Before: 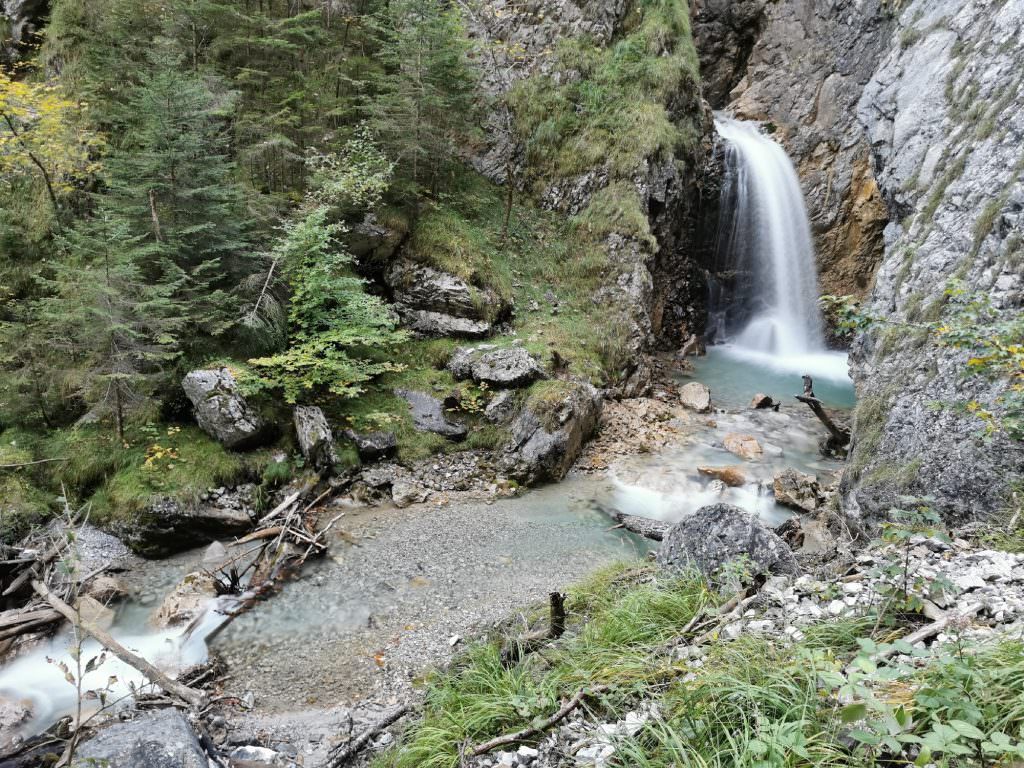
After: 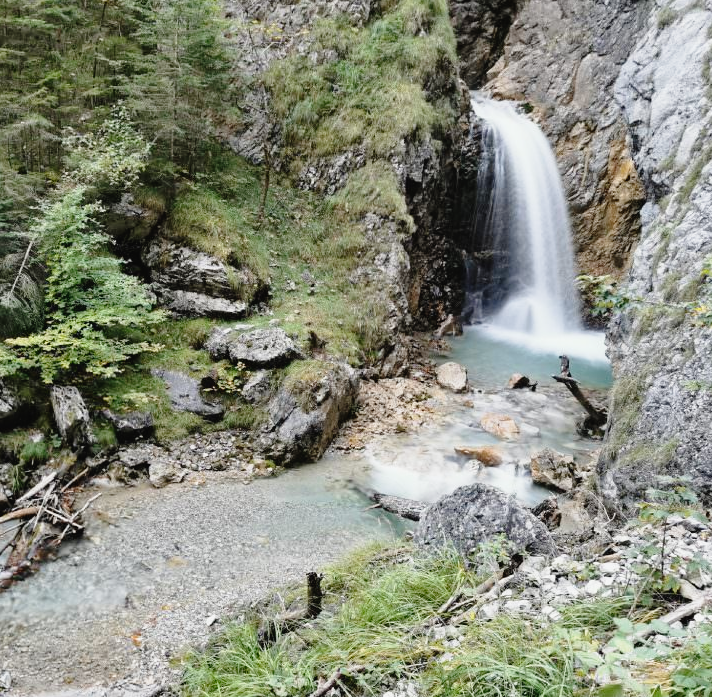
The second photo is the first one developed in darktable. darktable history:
tone curve: curves: ch0 [(0, 0.021) (0.049, 0.044) (0.152, 0.14) (0.328, 0.377) (0.473, 0.543) (0.641, 0.705) (0.85, 0.894) (1, 0.969)]; ch1 [(0, 0) (0.302, 0.331) (0.433, 0.432) (0.472, 0.47) (0.502, 0.503) (0.527, 0.516) (0.564, 0.573) (0.614, 0.626) (0.677, 0.701) (0.859, 0.885) (1, 1)]; ch2 [(0, 0) (0.33, 0.301) (0.447, 0.44) (0.487, 0.496) (0.502, 0.516) (0.535, 0.563) (0.565, 0.597) (0.608, 0.641) (1, 1)], preserve colors none
crop and rotate: left 23.799%, top 2.727%, right 6.667%, bottom 6.411%
